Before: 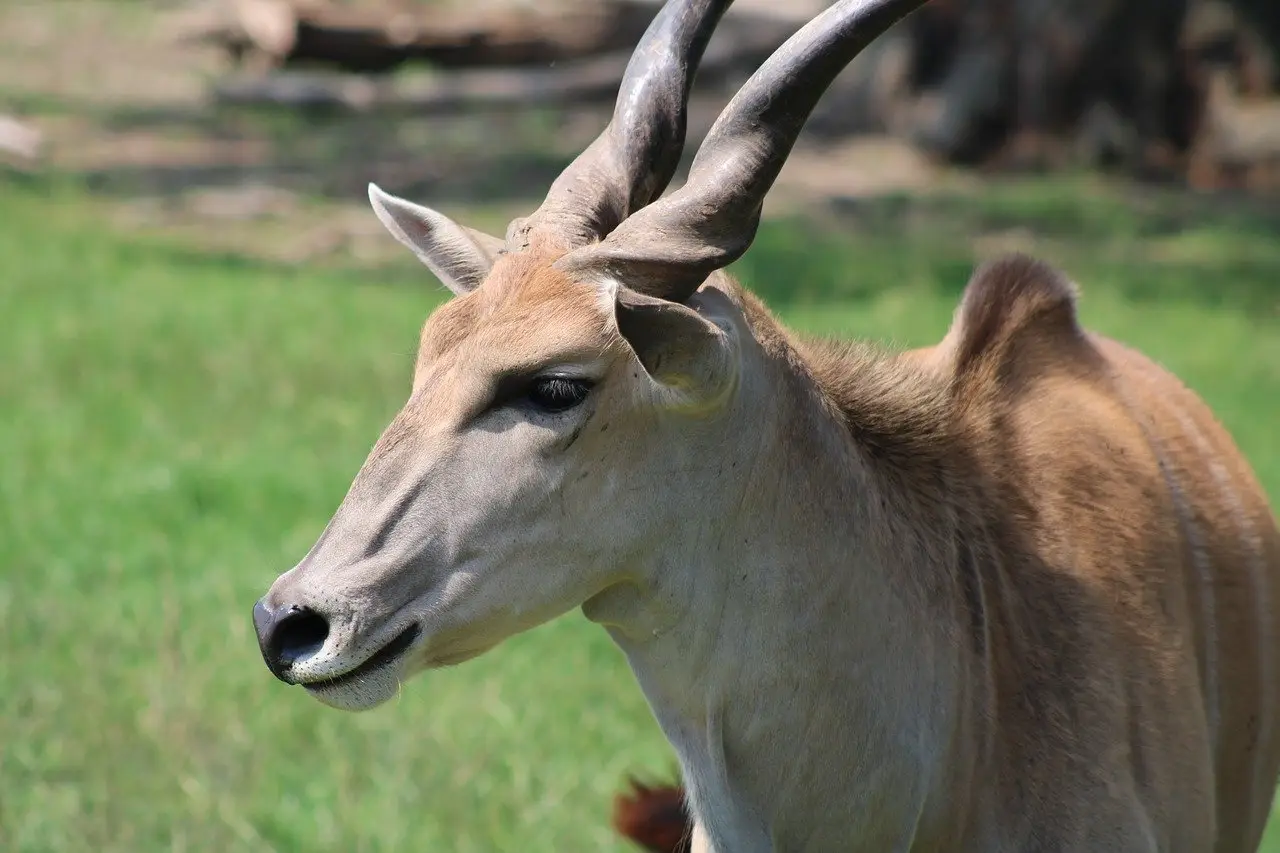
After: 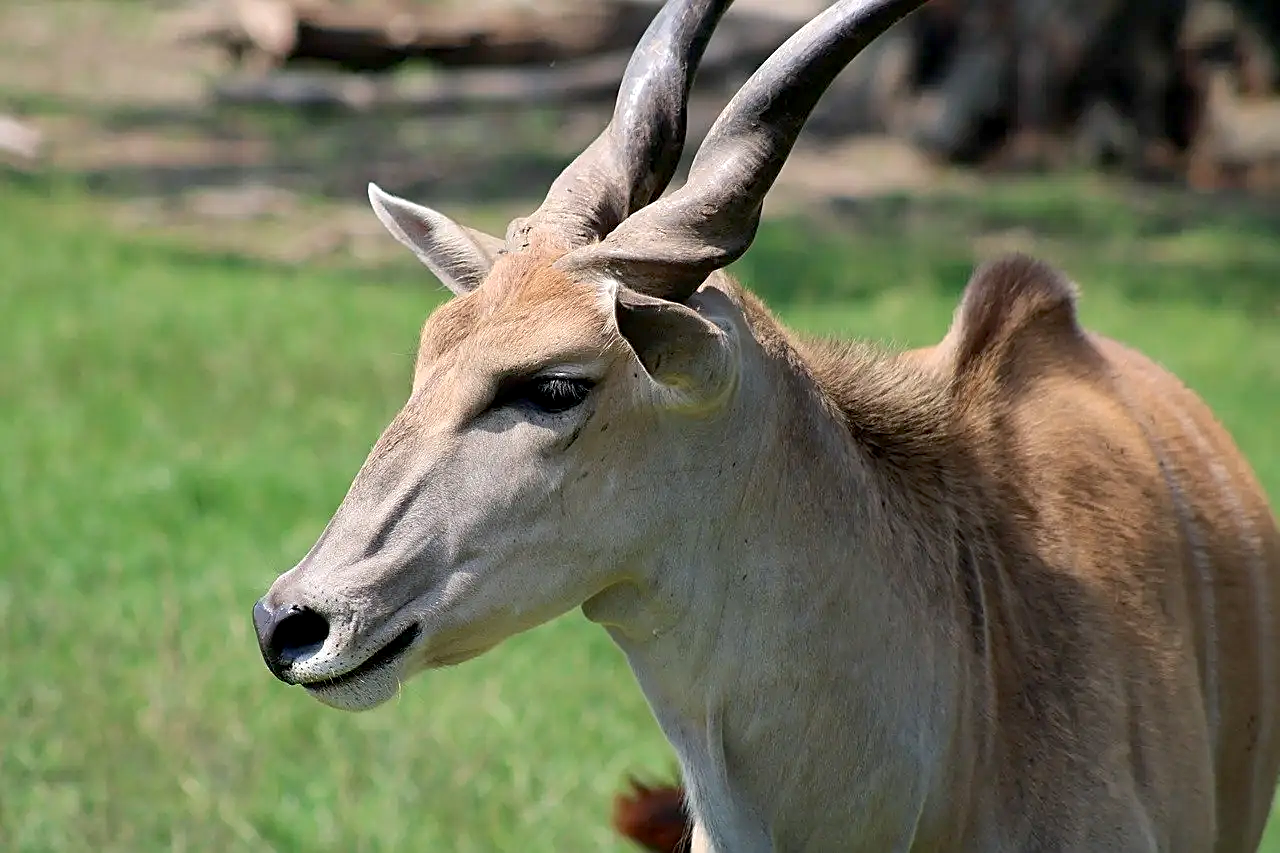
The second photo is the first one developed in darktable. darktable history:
shadows and highlights: shadows 32.52, highlights -47.04, compress 49.61%, soften with gaussian
sharpen: amount 0.597
exposure: black level correction 0.007, exposure 0.087 EV, compensate highlight preservation false
